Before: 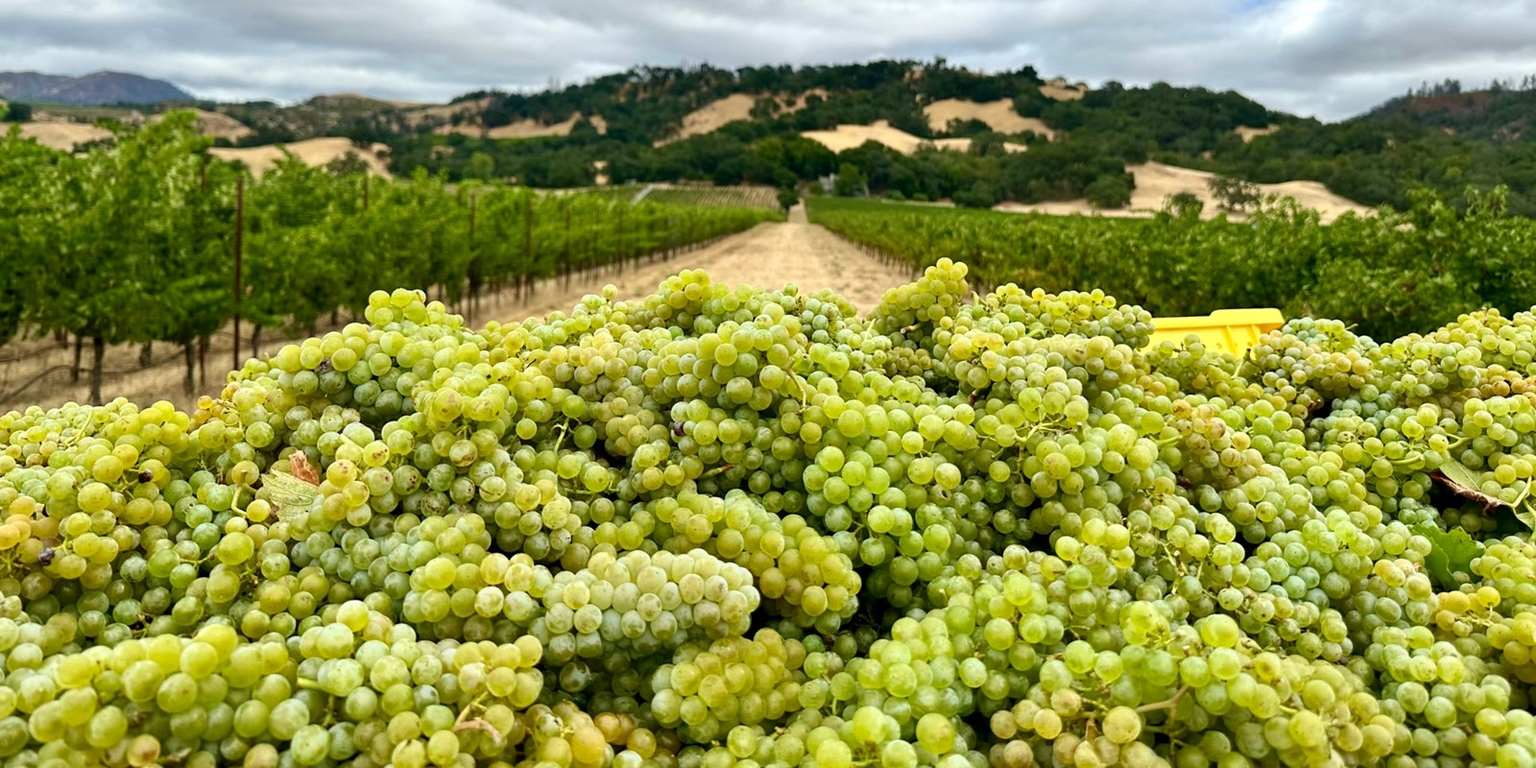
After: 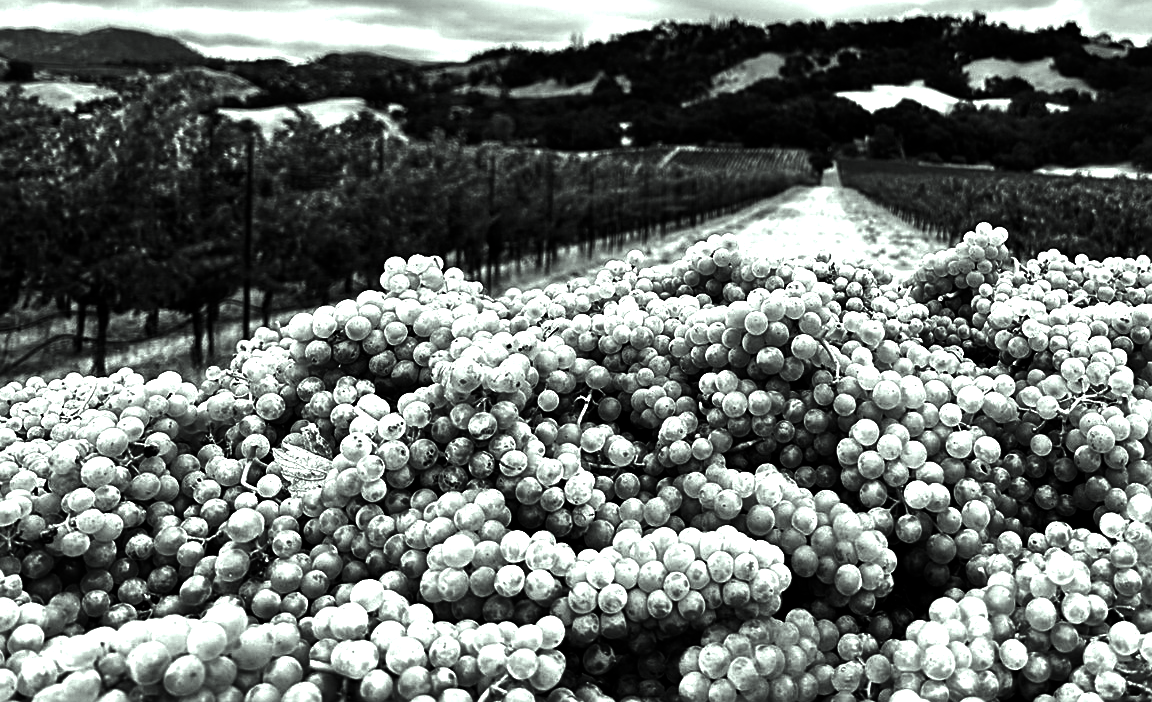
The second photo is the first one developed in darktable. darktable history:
white balance: red 0.976, blue 1.04
contrast brightness saturation: contrast 0.02, brightness -1, saturation -1
exposure: black level correction 0, exposure 0.7 EV, compensate exposure bias true, compensate highlight preservation false
crop: top 5.803%, right 27.864%, bottom 5.804%
color correction: highlights a* -8, highlights b* 3.1
sharpen: on, module defaults
